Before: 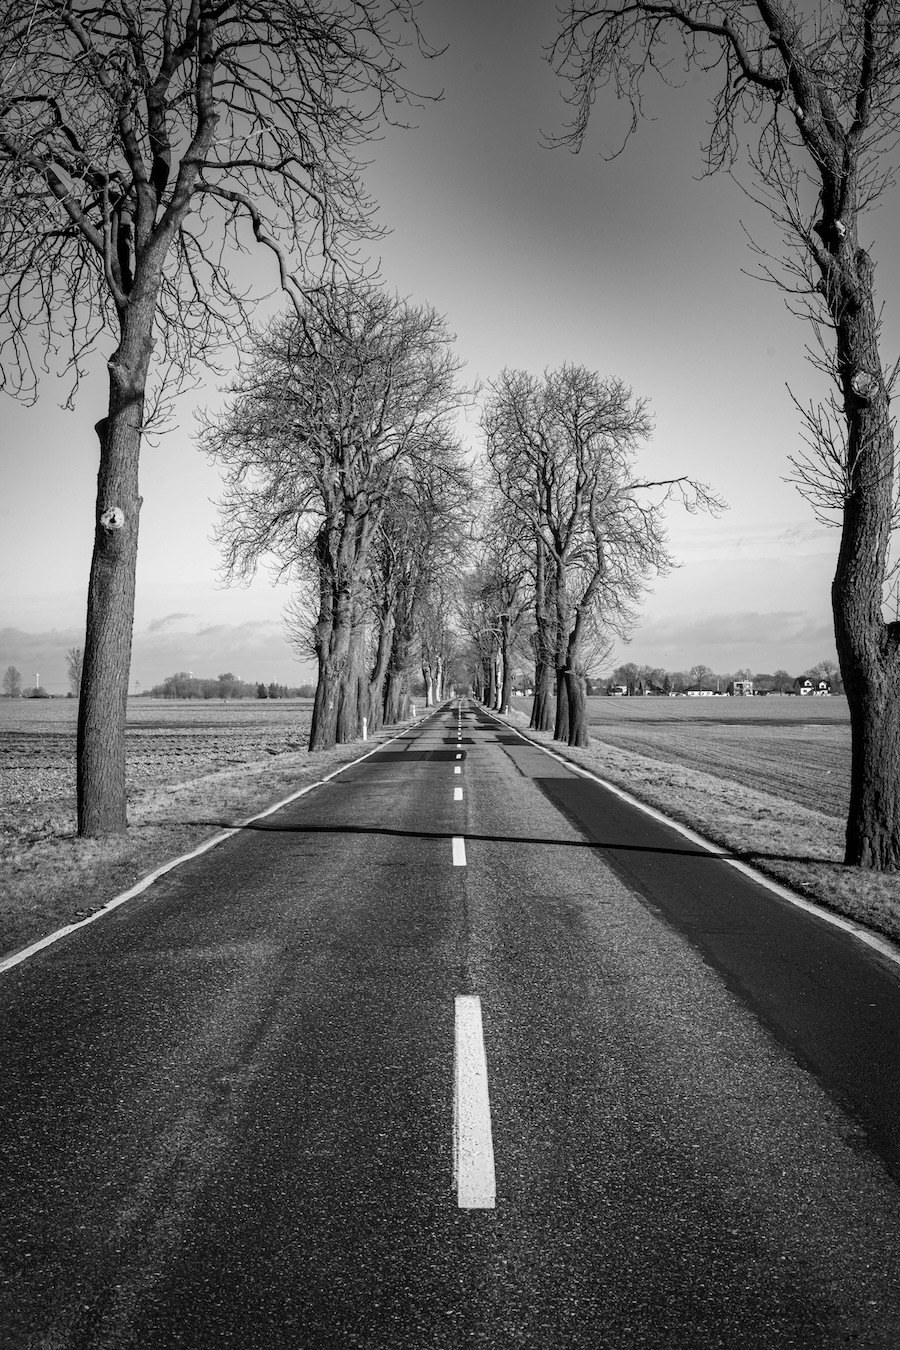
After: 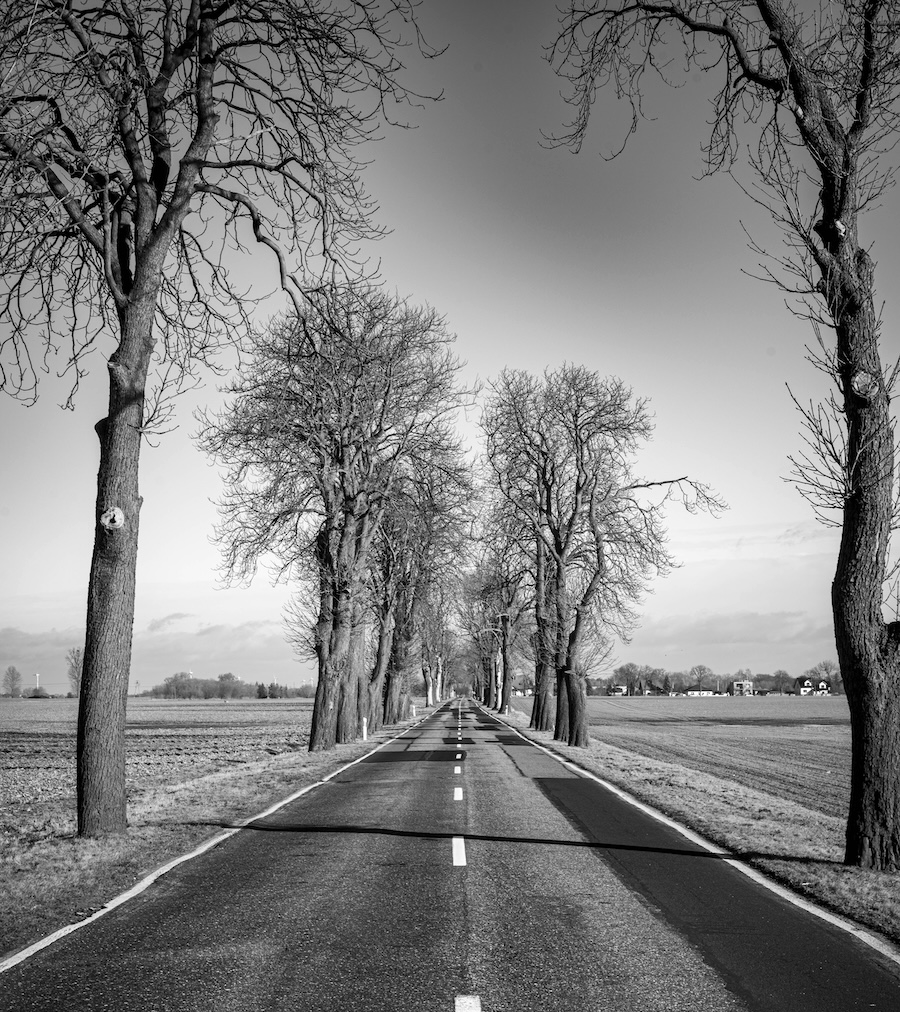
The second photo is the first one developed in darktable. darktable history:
crop: bottom 24.99%
exposure: exposure 0.127 EV, compensate exposure bias true, compensate highlight preservation false
contrast brightness saturation: contrast 0.047
